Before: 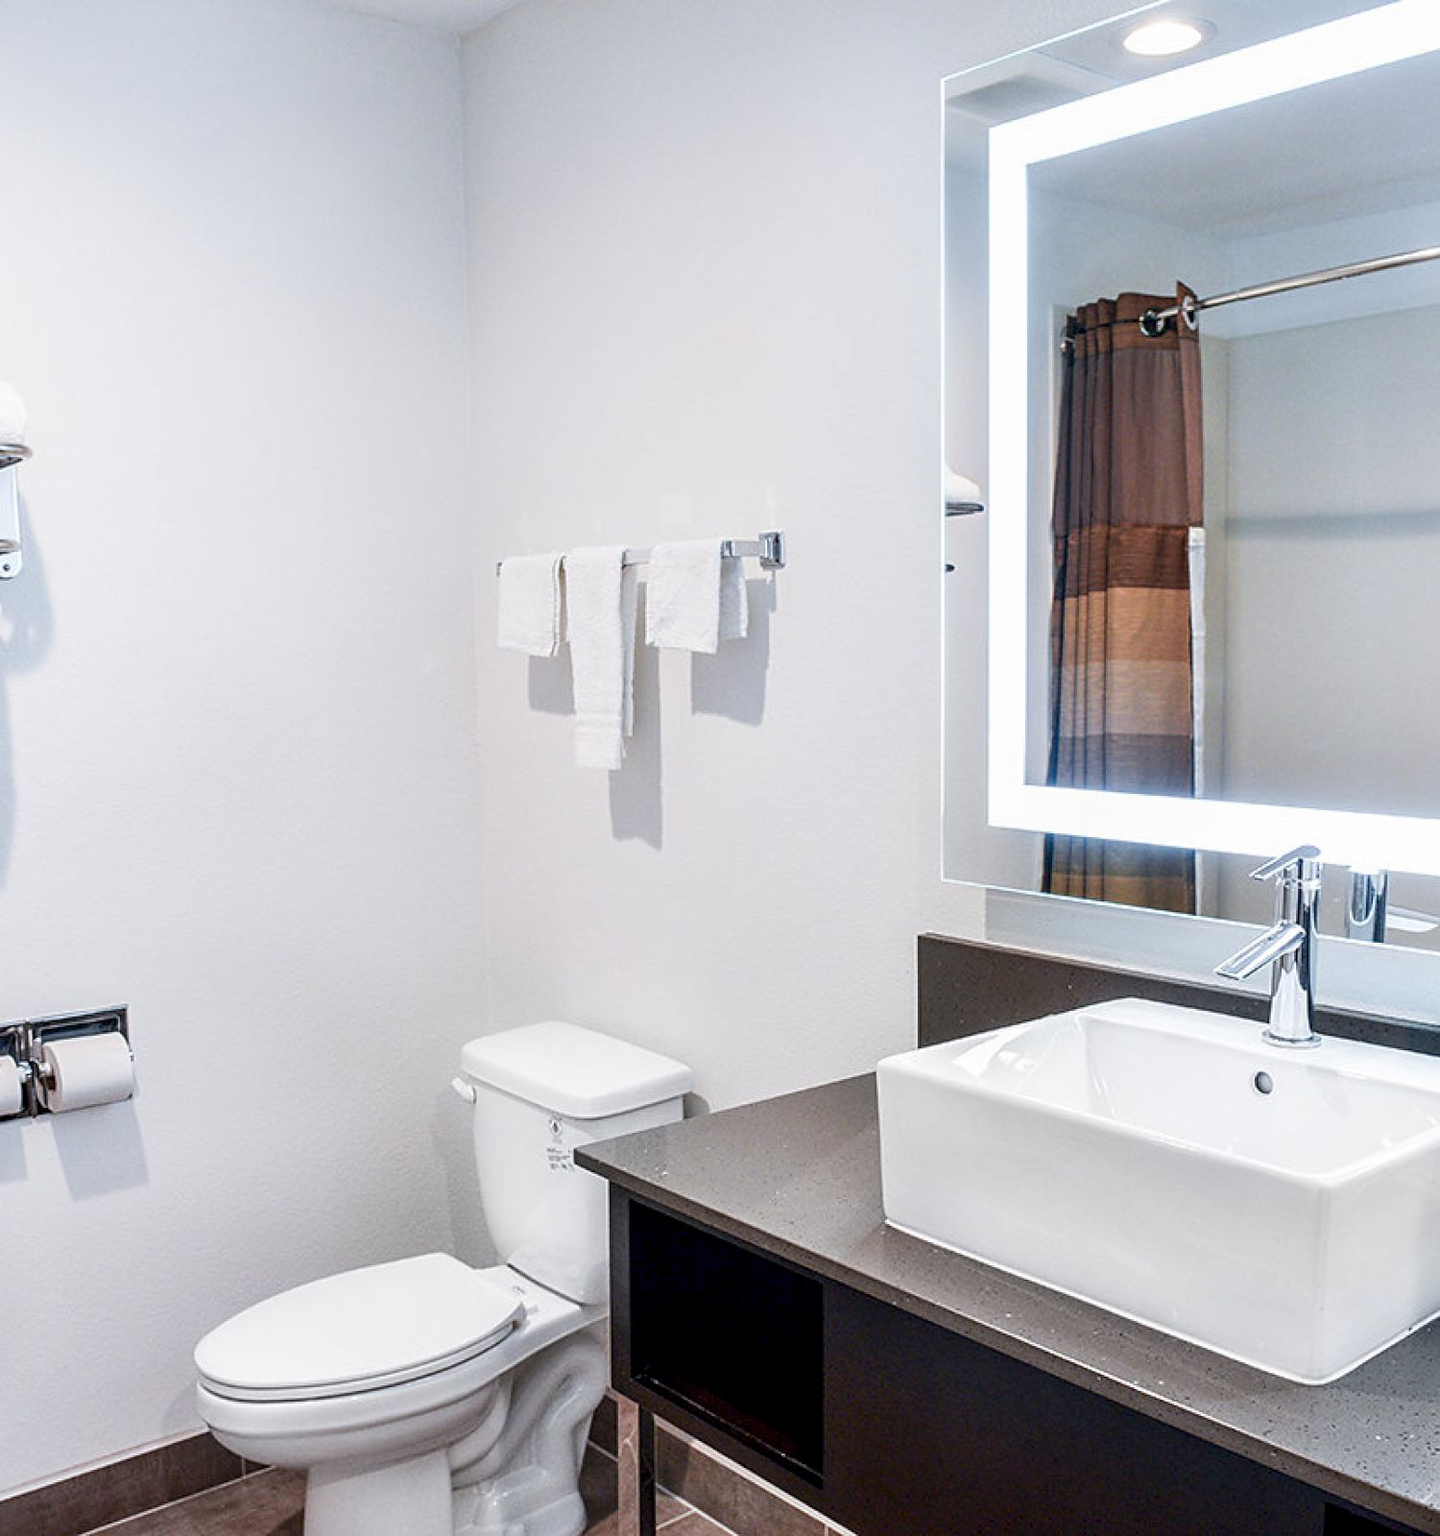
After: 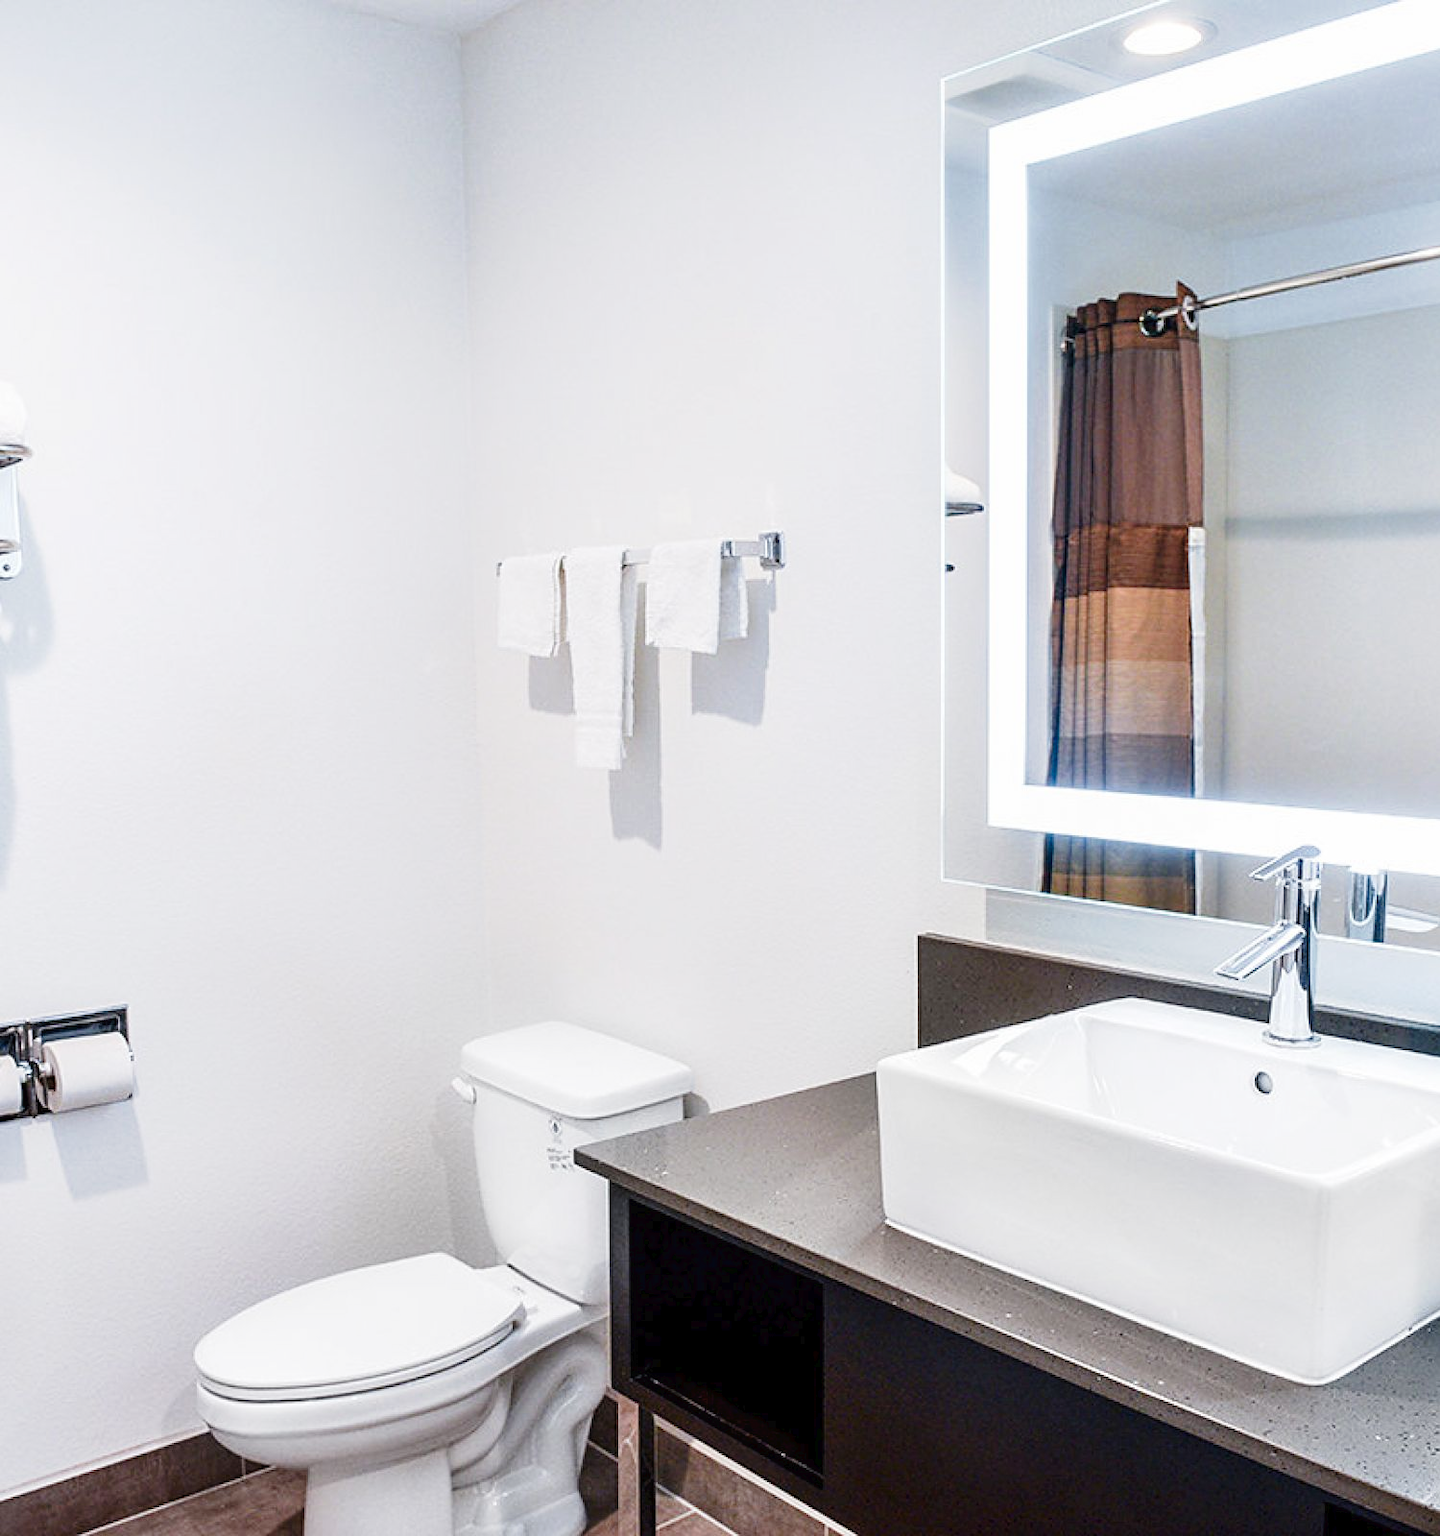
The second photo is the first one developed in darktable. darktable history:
tone curve: curves: ch0 [(0, 0) (0.003, 0.019) (0.011, 0.019) (0.025, 0.026) (0.044, 0.043) (0.069, 0.066) (0.1, 0.095) (0.136, 0.133) (0.177, 0.181) (0.224, 0.233) (0.277, 0.302) (0.335, 0.375) (0.399, 0.452) (0.468, 0.532) (0.543, 0.609) (0.623, 0.695) (0.709, 0.775) (0.801, 0.865) (0.898, 0.932) (1, 1)], preserve colors none
color zones: curves: ch0 [(0, 0.5) (0.143, 0.5) (0.286, 0.5) (0.429, 0.5) (0.571, 0.5) (0.714, 0.476) (0.857, 0.5) (1, 0.5)]; ch2 [(0, 0.5) (0.143, 0.5) (0.286, 0.5) (0.429, 0.5) (0.571, 0.5) (0.714, 0.487) (0.857, 0.5) (1, 0.5)]
